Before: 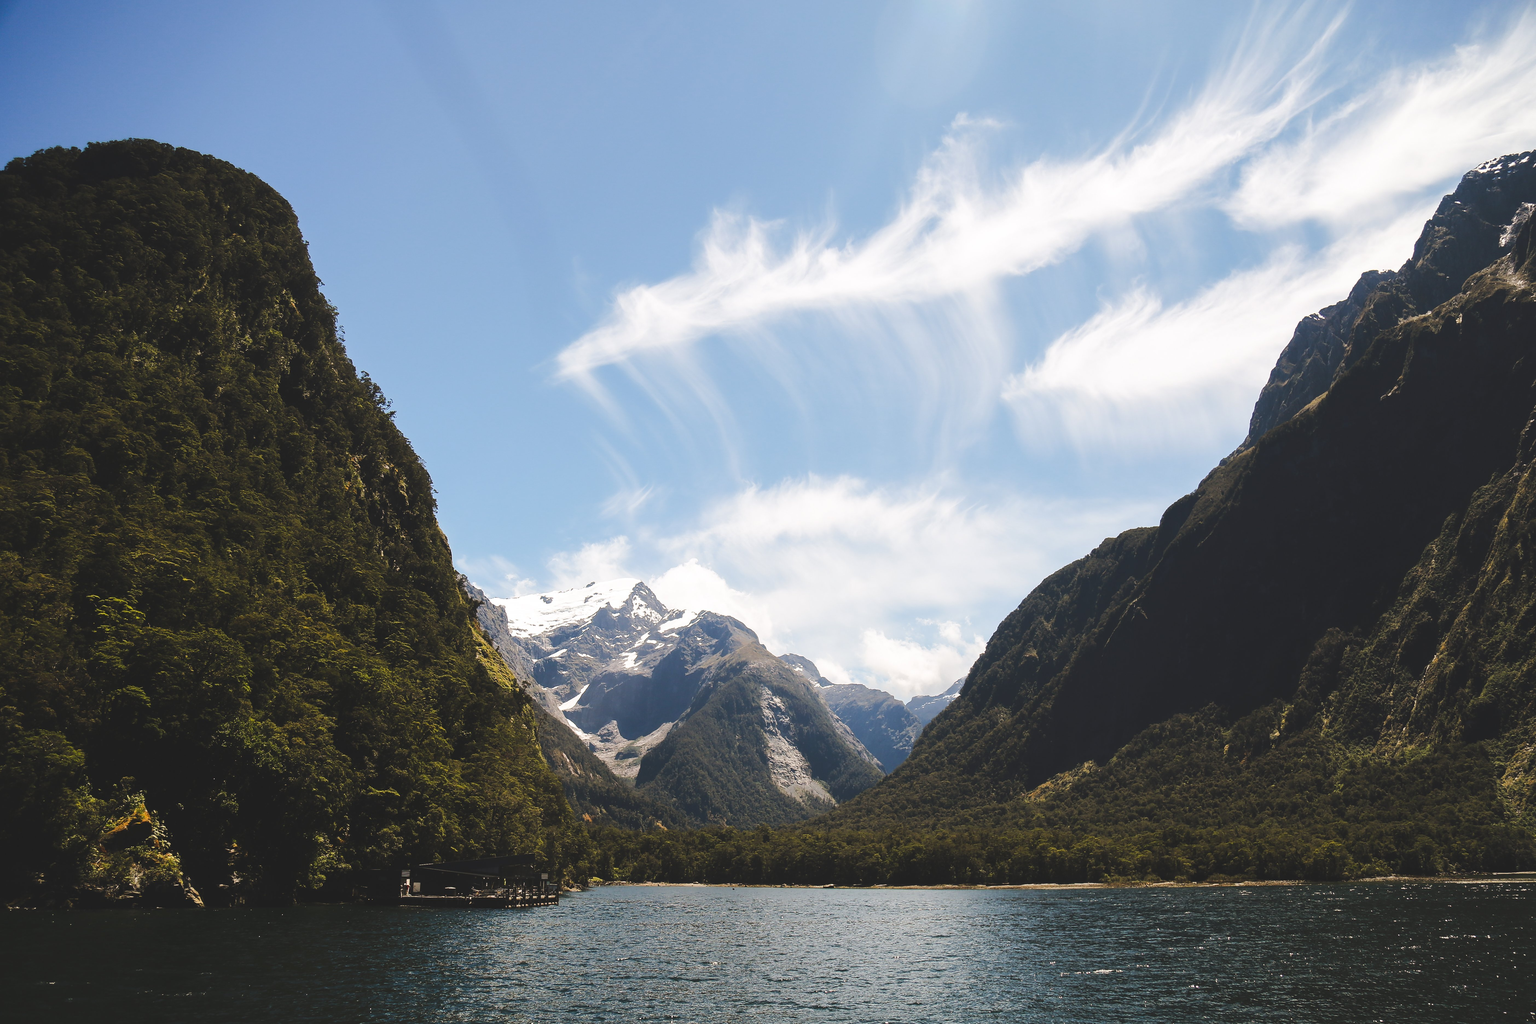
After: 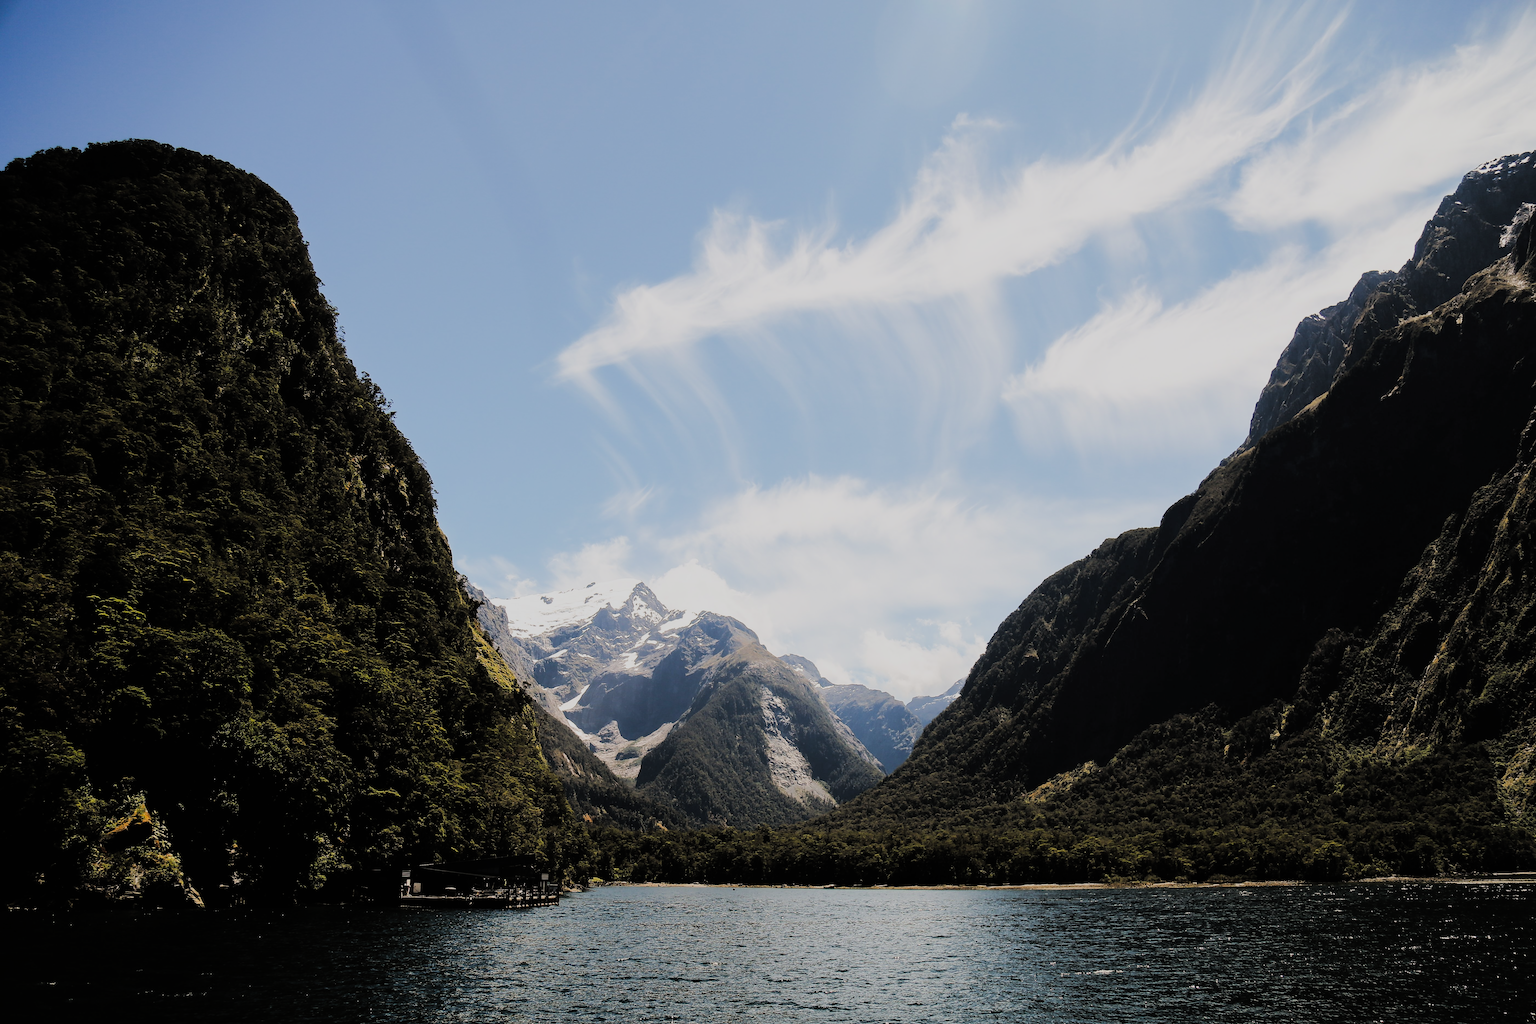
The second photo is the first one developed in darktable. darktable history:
filmic rgb: black relative exposure -4.19 EV, white relative exposure 5.12 EV, hardness 2.12, contrast 1.177
